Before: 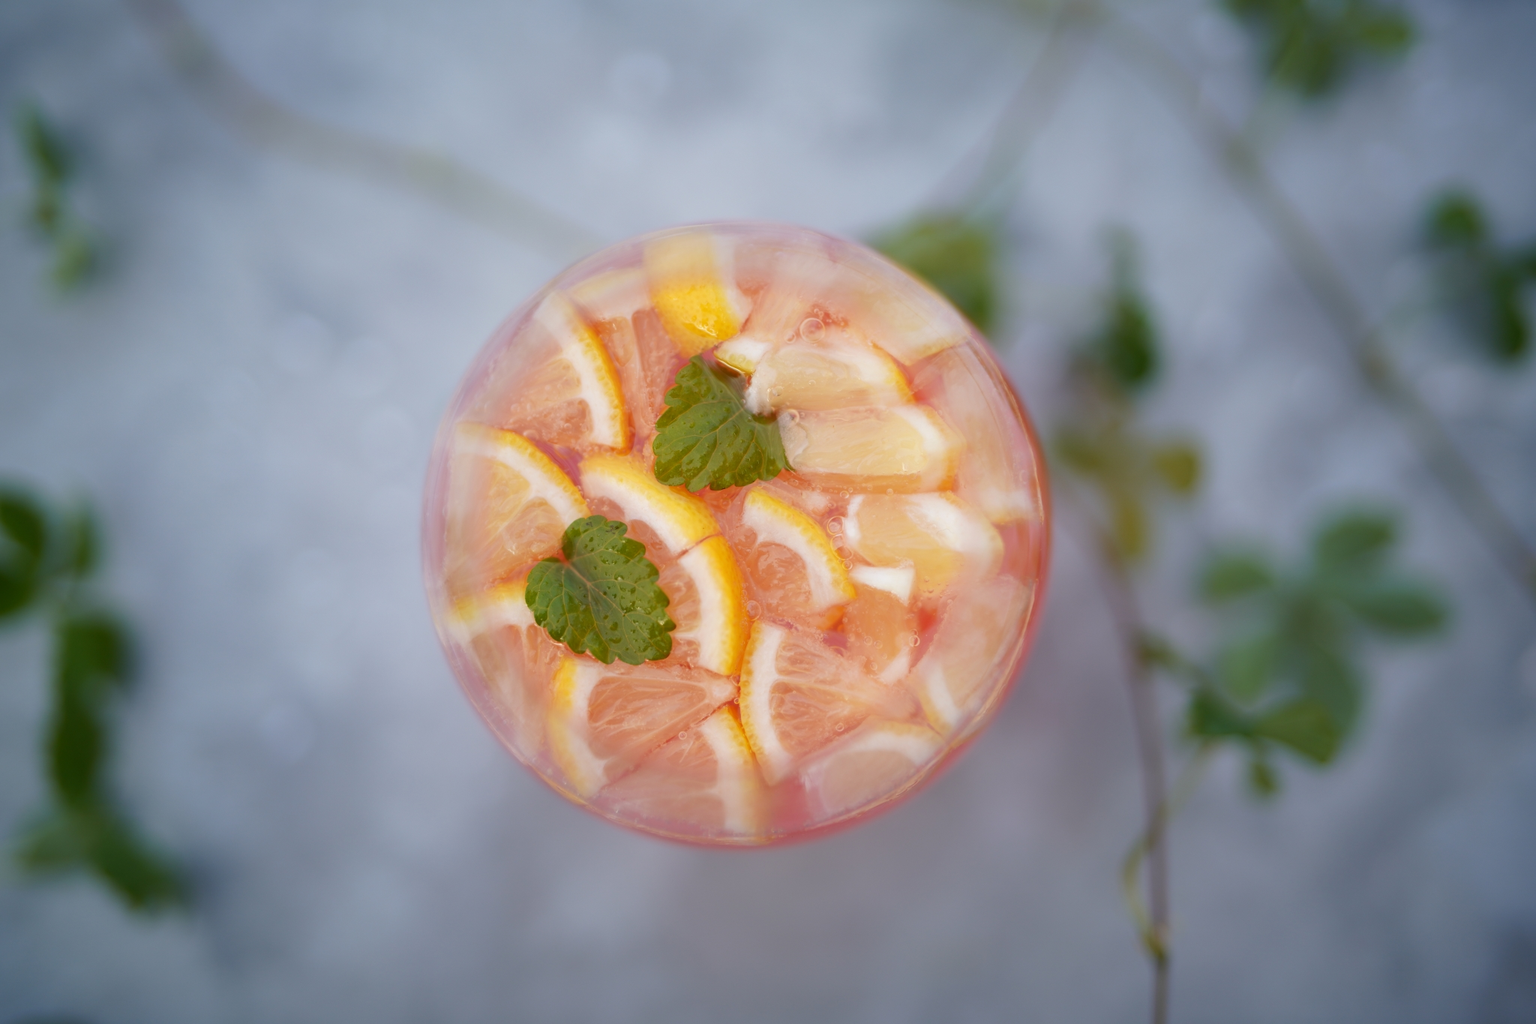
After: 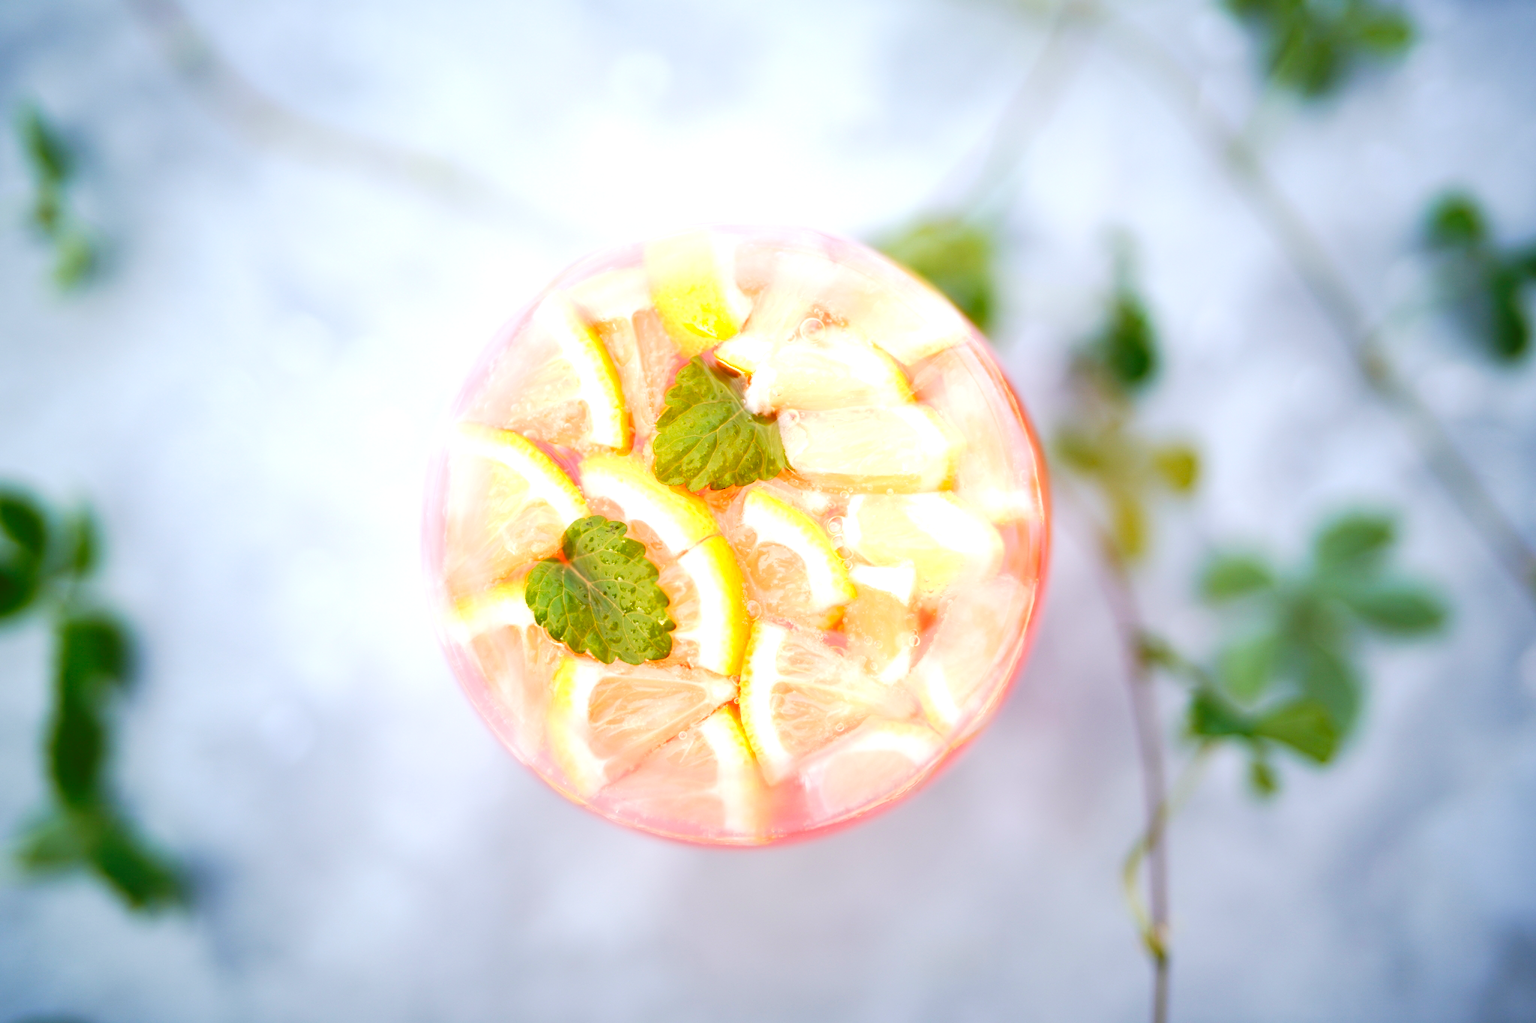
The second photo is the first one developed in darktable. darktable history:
tone curve: curves: ch0 [(0, 0) (0.003, 0.02) (0.011, 0.021) (0.025, 0.022) (0.044, 0.023) (0.069, 0.026) (0.1, 0.04) (0.136, 0.06) (0.177, 0.092) (0.224, 0.127) (0.277, 0.176) (0.335, 0.258) (0.399, 0.349) (0.468, 0.444) (0.543, 0.546) (0.623, 0.649) (0.709, 0.754) (0.801, 0.842) (0.898, 0.922) (1, 1)], preserve colors none
exposure: black level correction 0, exposure 1.2 EV, compensate exposure bias true, compensate highlight preservation false
